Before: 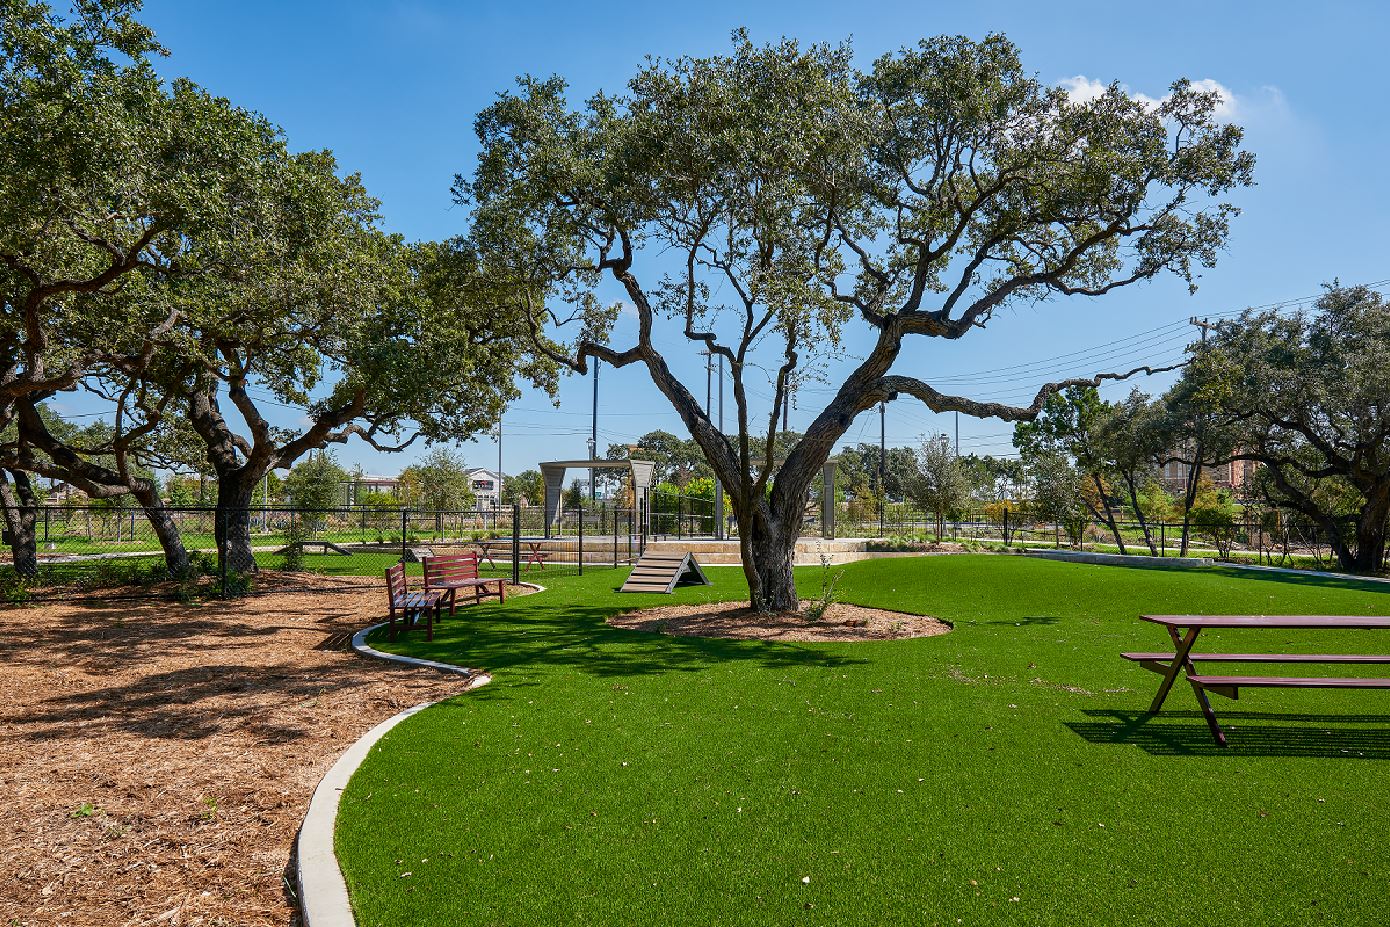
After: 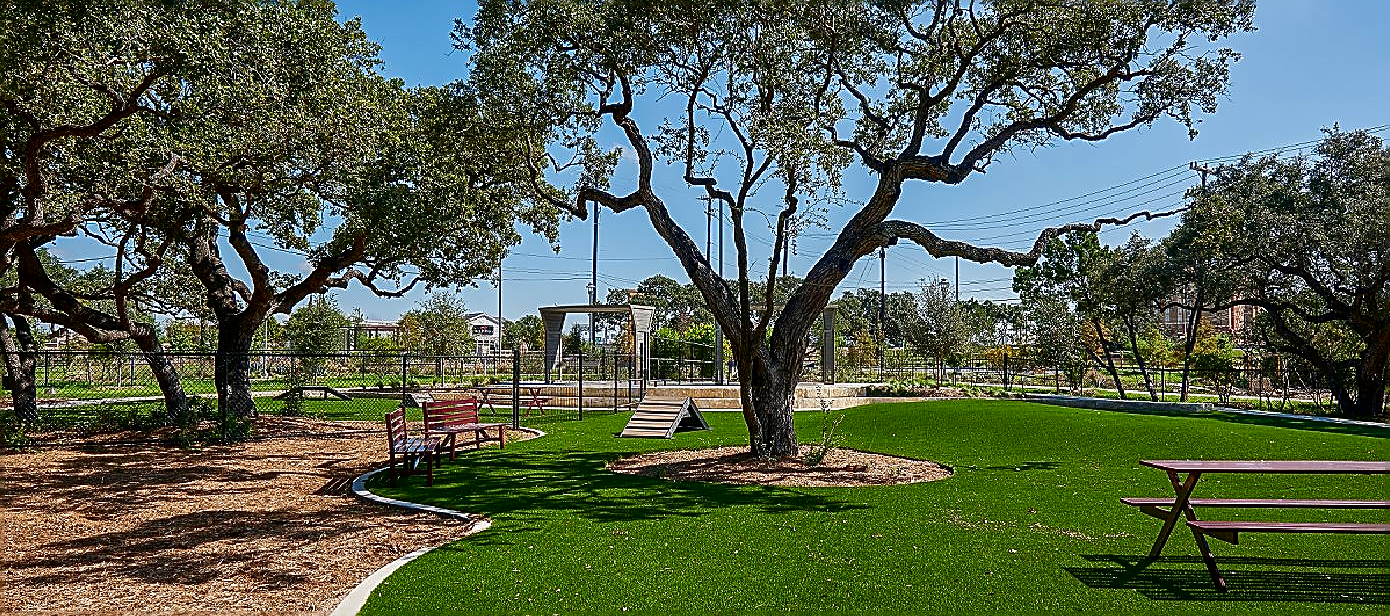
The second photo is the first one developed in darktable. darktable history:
sharpen: radius 1.685, amount 1.294
contrast brightness saturation: contrast 0.07, brightness -0.13, saturation 0.06
crop: top 16.727%, bottom 16.727%
